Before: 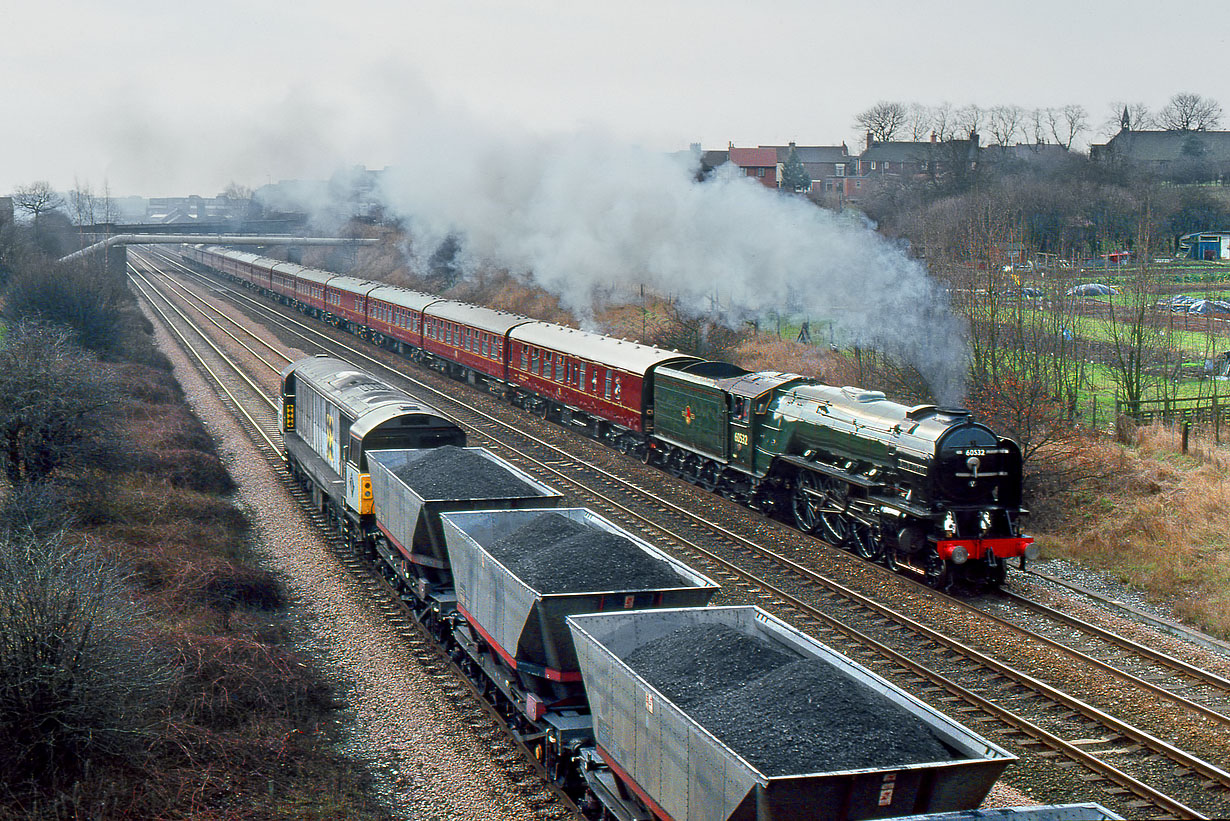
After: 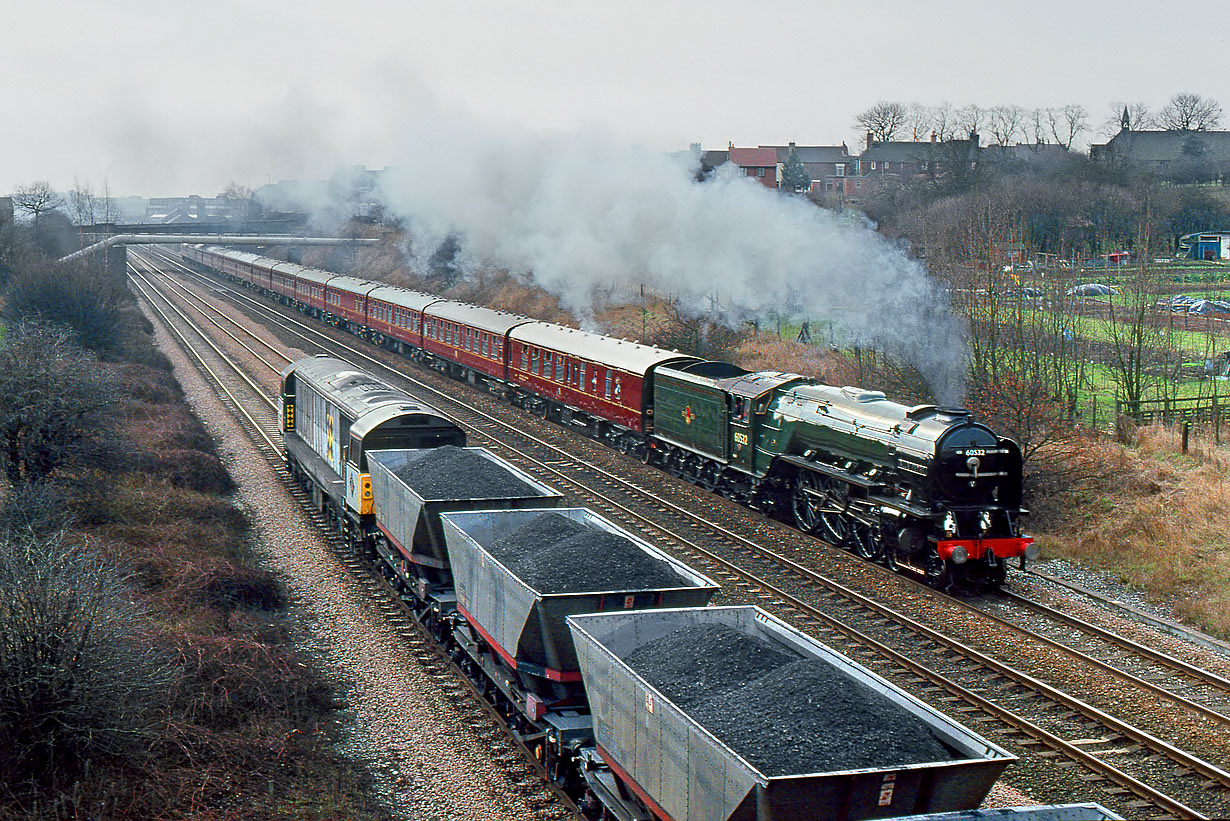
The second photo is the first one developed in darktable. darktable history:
sharpen: amount 0.217
exposure: compensate highlight preservation false
